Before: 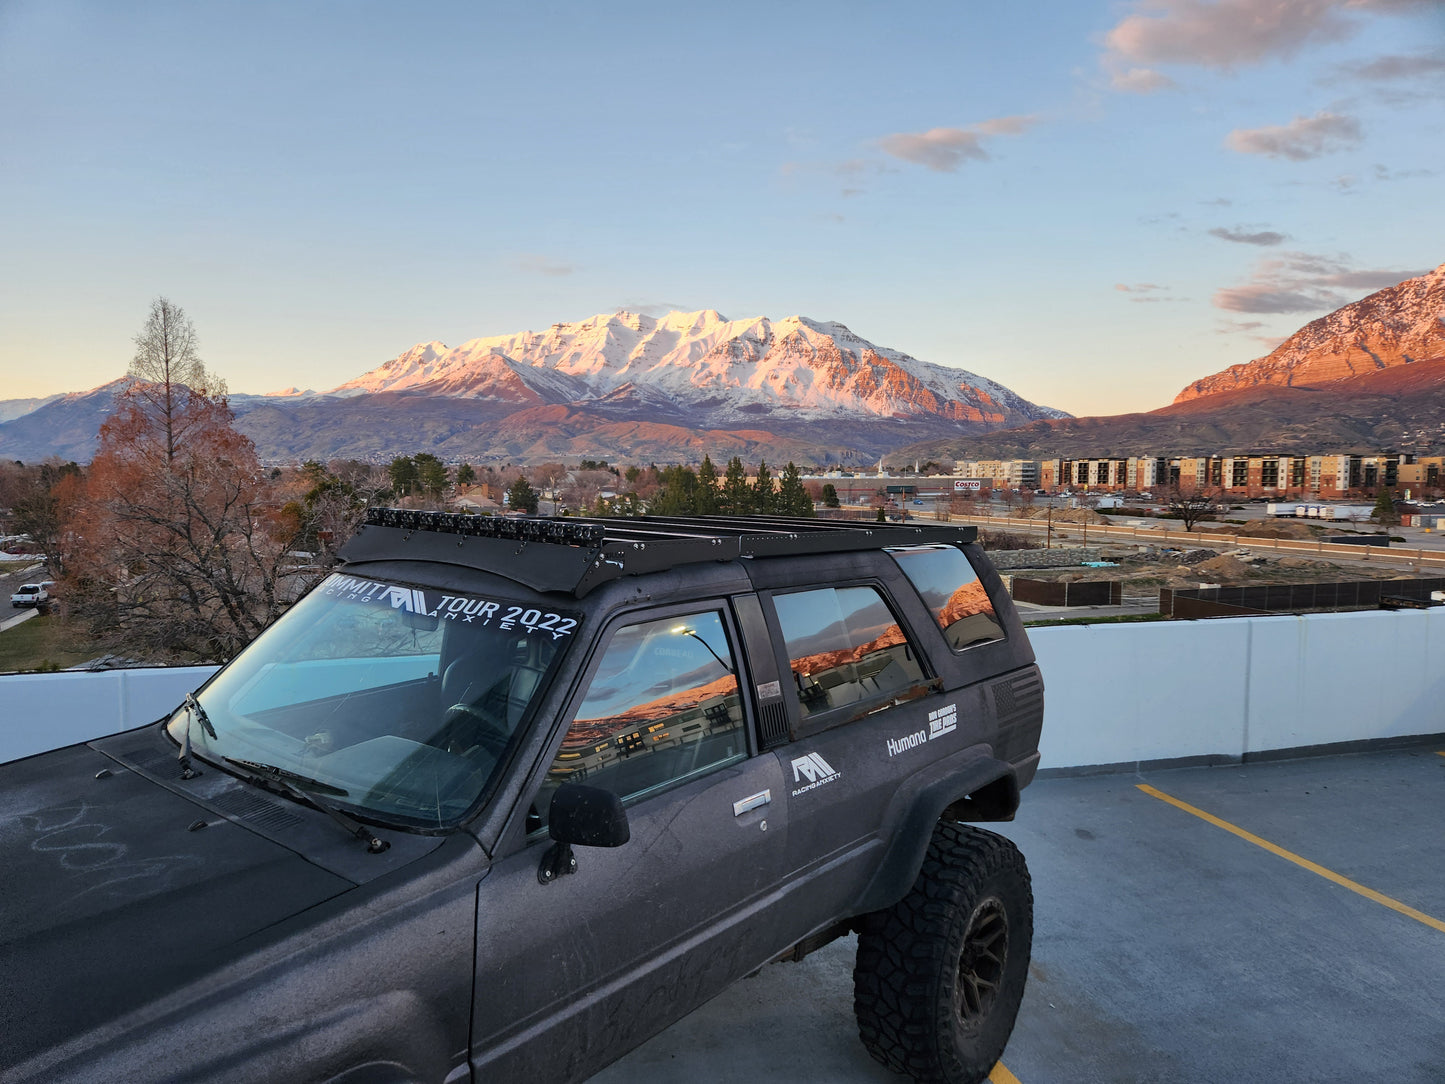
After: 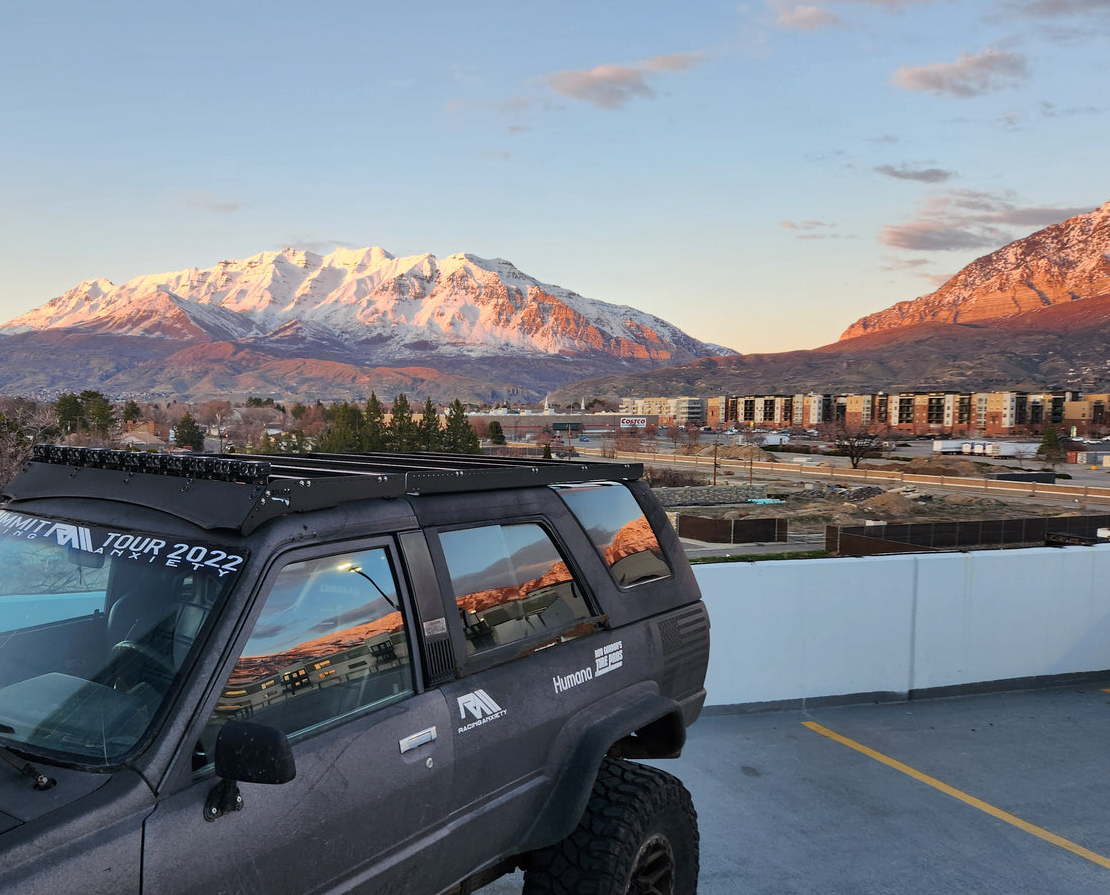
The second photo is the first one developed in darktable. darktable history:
crop: left 23.16%, top 5.866%, bottom 11.551%
